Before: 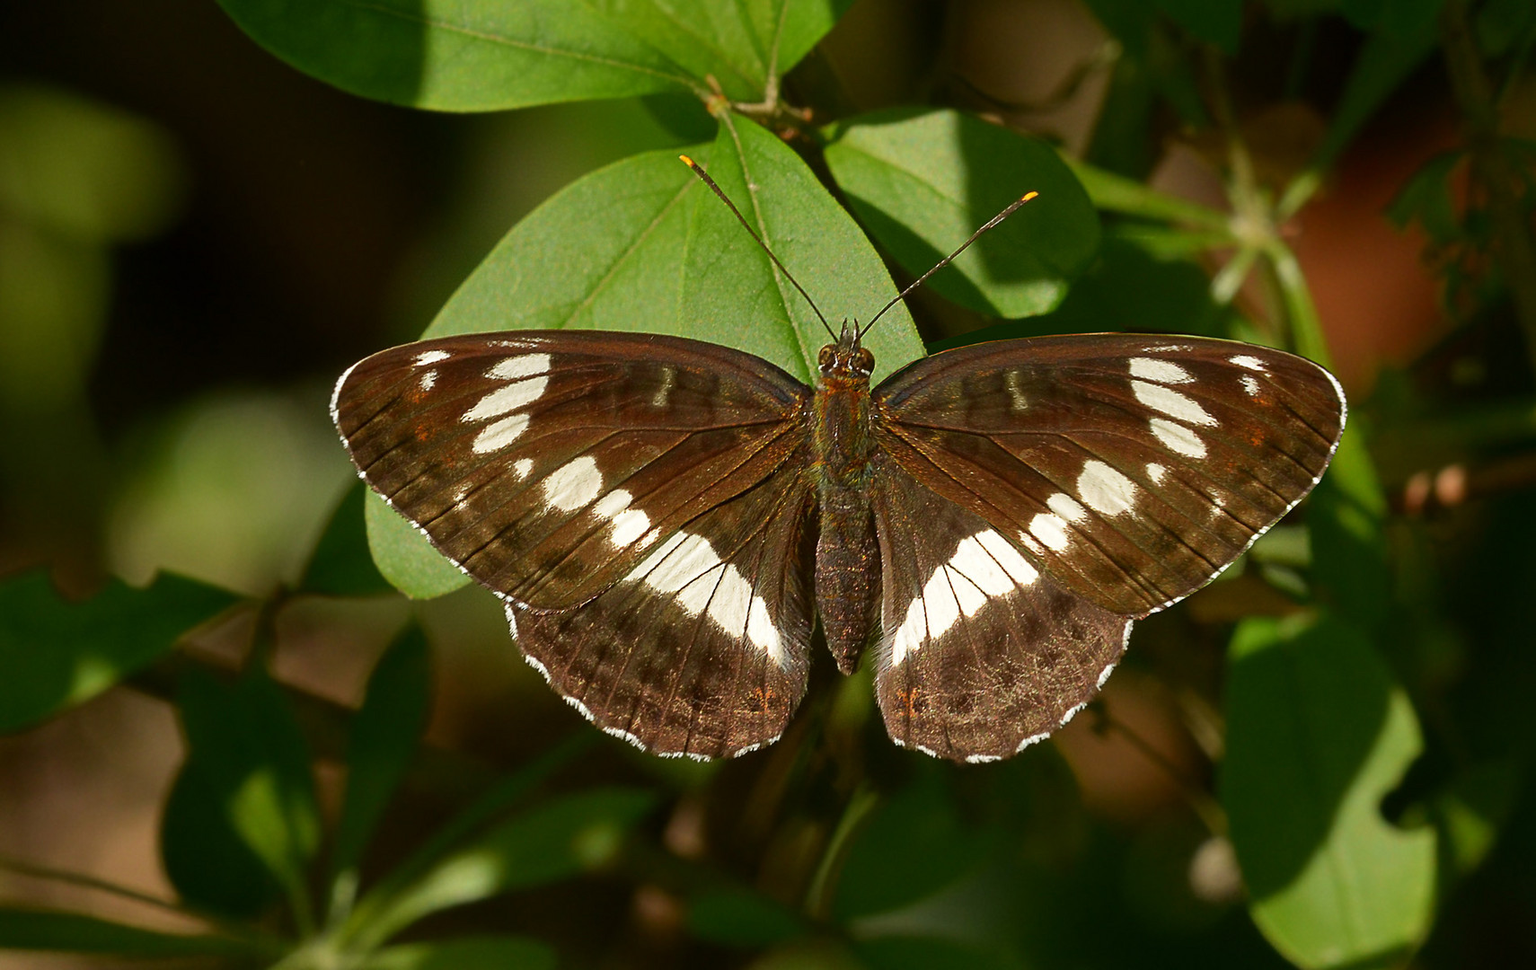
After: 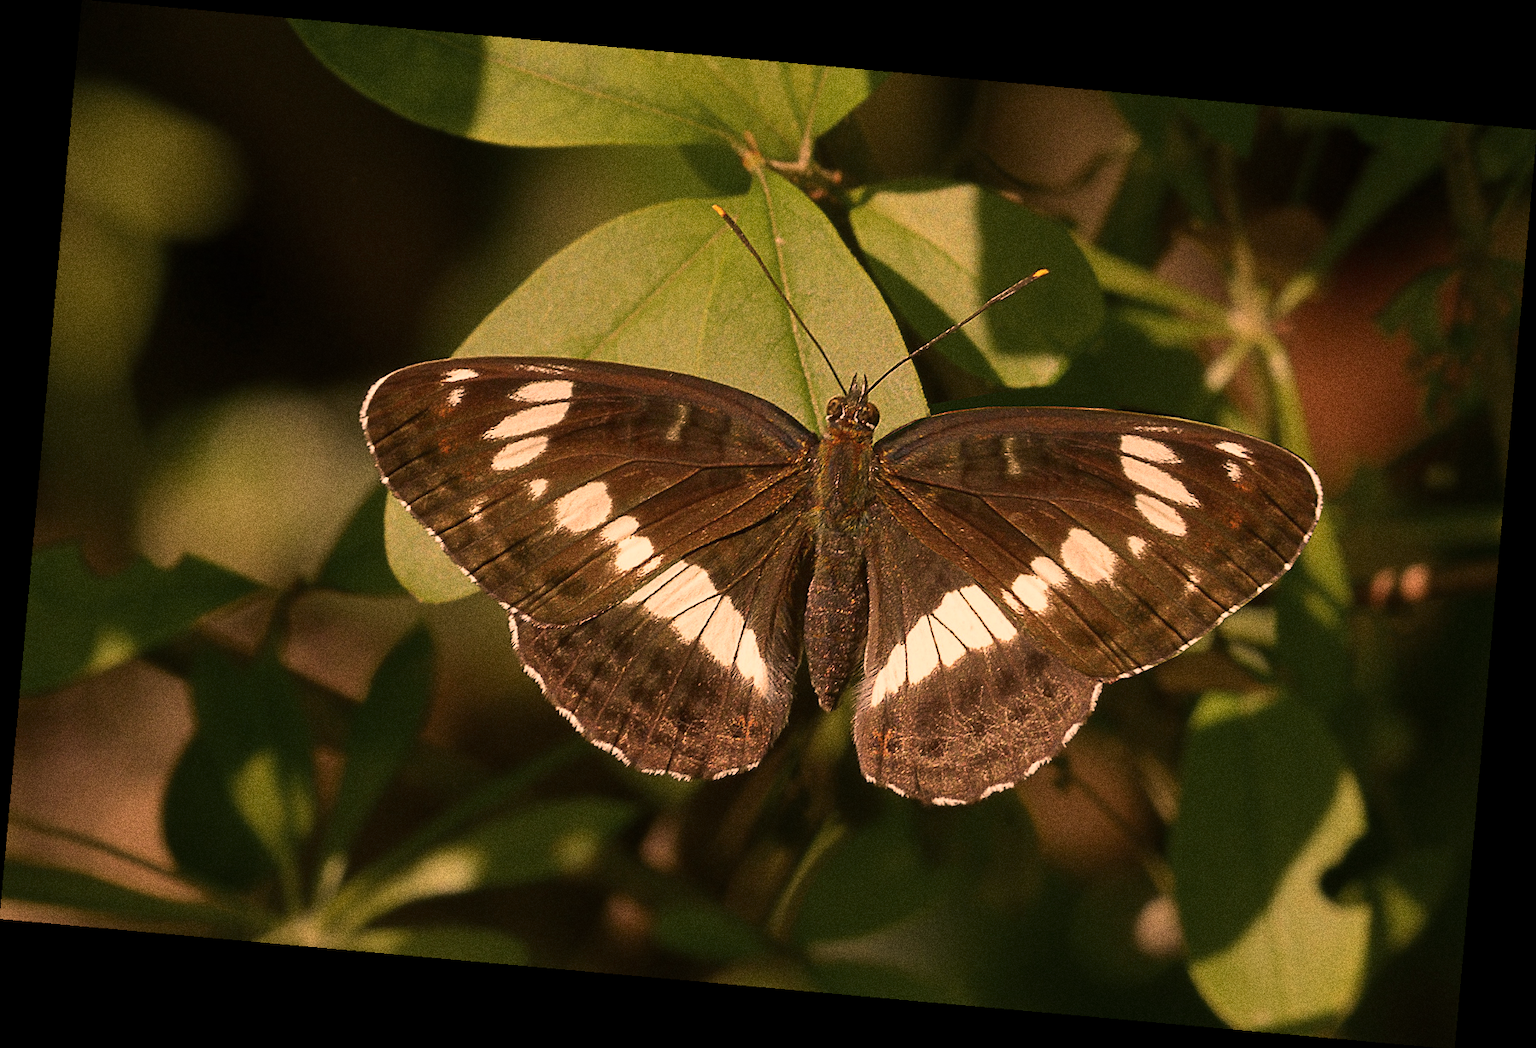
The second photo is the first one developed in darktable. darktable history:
grain: strength 49.07%
rotate and perspective: rotation 5.12°, automatic cropping off
color correction: highlights a* 40, highlights b* 40, saturation 0.69
